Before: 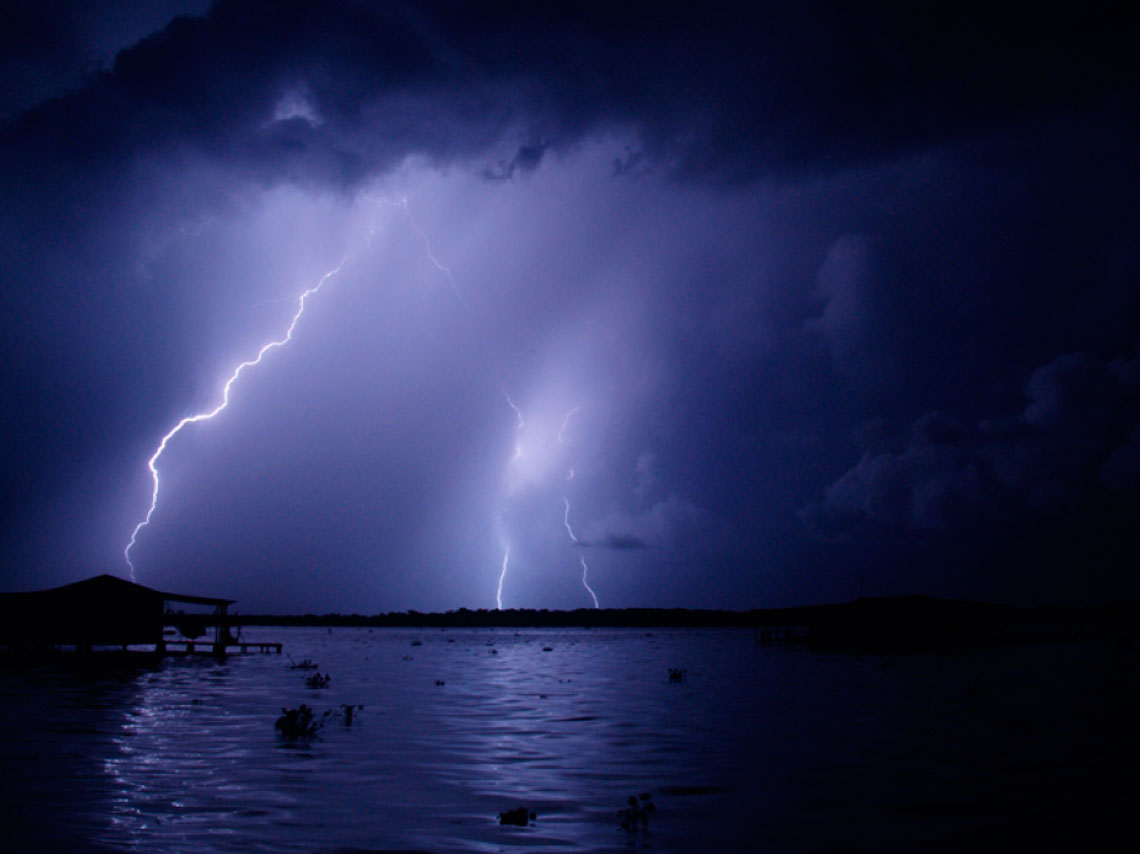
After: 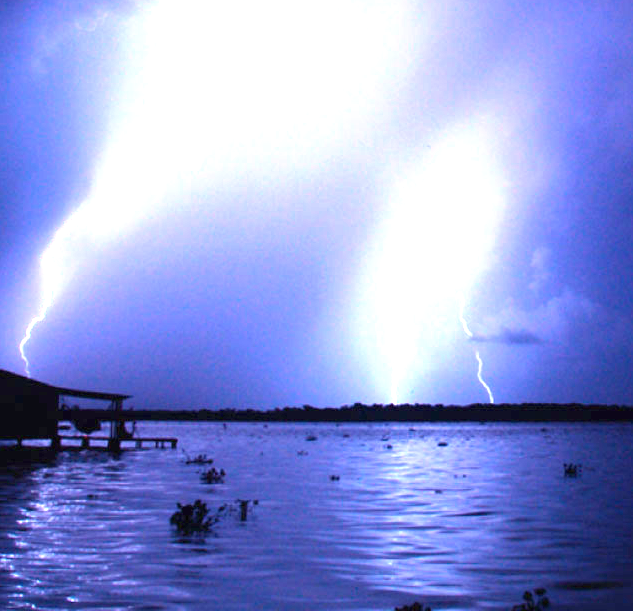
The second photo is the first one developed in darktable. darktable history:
exposure: black level correction 0, exposure 2.386 EV, compensate exposure bias true, compensate highlight preservation false
shadows and highlights: shadows 25.51, highlights -25.58
crop: left 9.259%, top 24.017%, right 35.13%, bottom 4.436%
